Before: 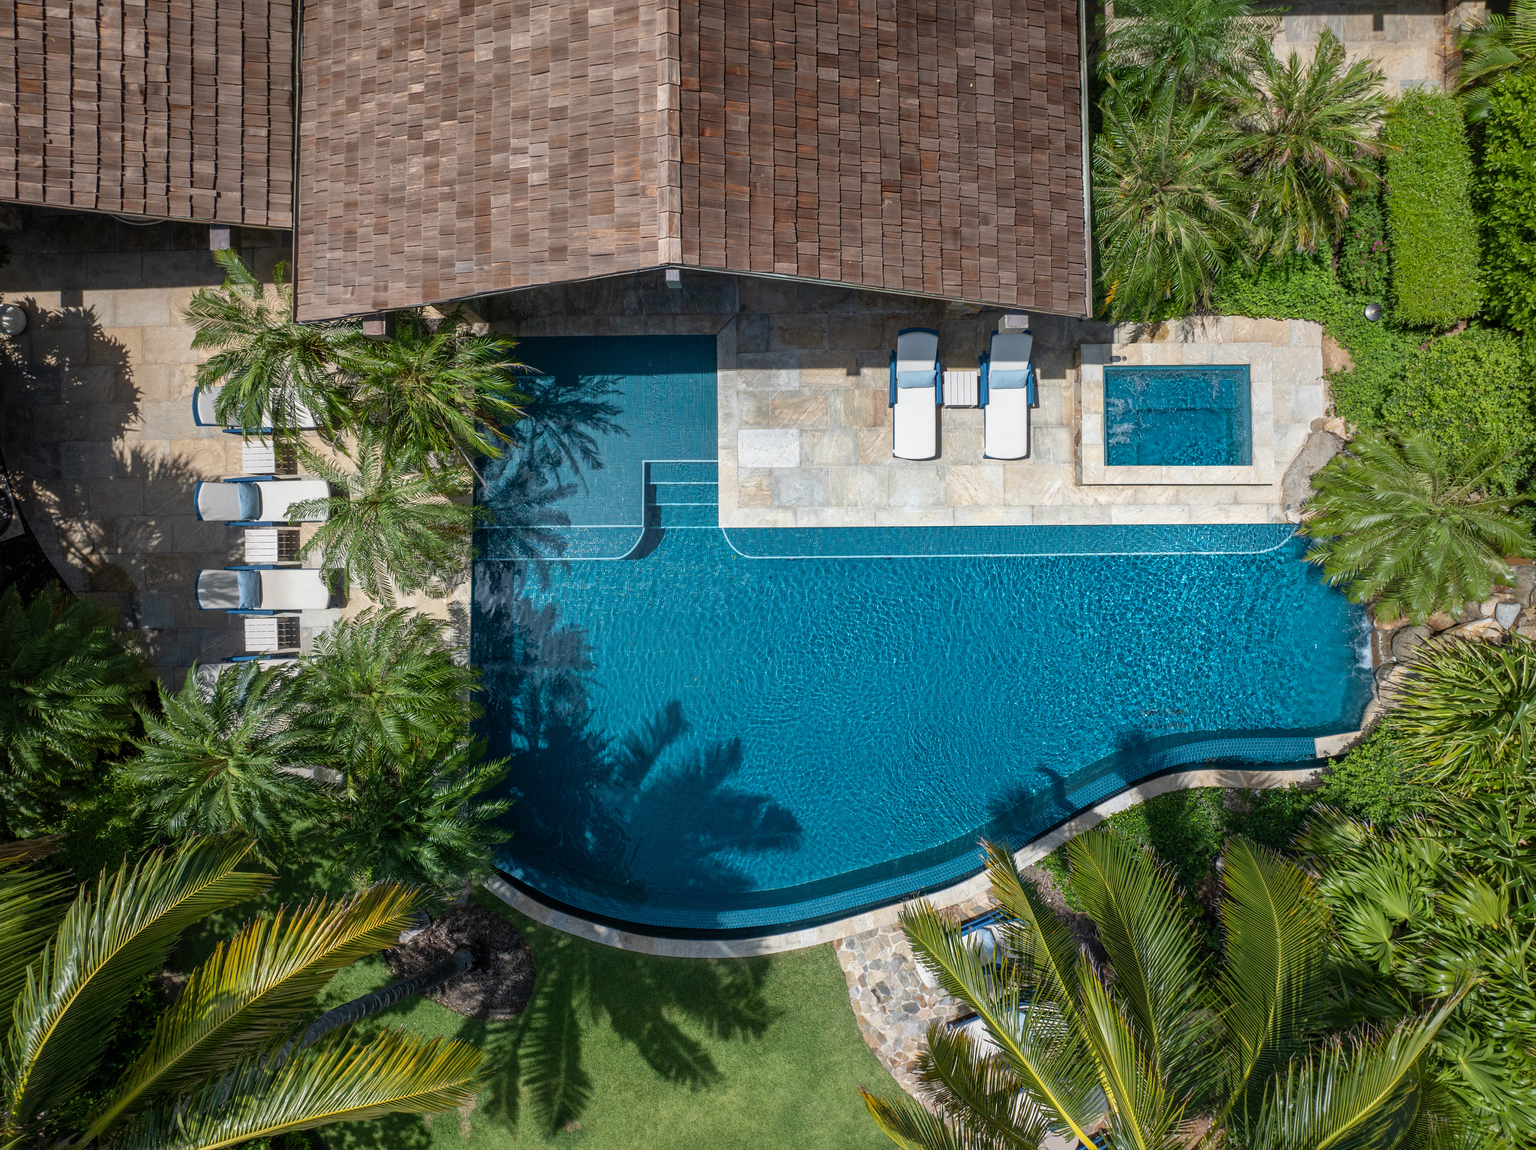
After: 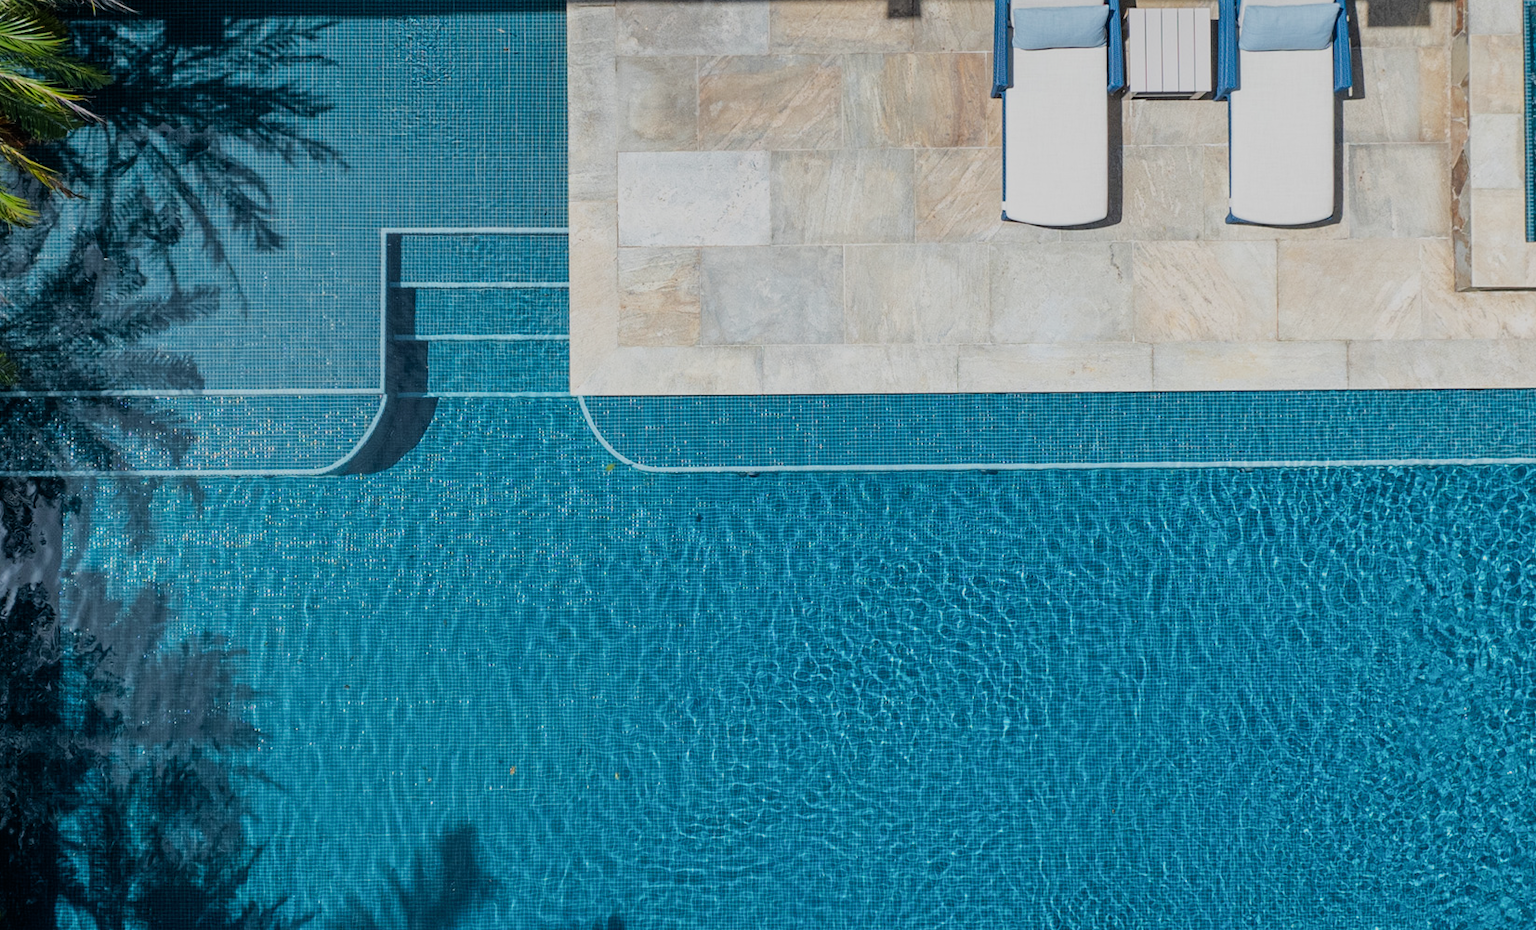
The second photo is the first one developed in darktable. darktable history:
crop: left 31.835%, top 32.026%, right 27.785%, bottom 35.313%
filmic rgb: black relative exposure -7.65 EV, white relative exposure 4.56 EV, hardness 3.61, iterations of high-quality reconstruction 10
